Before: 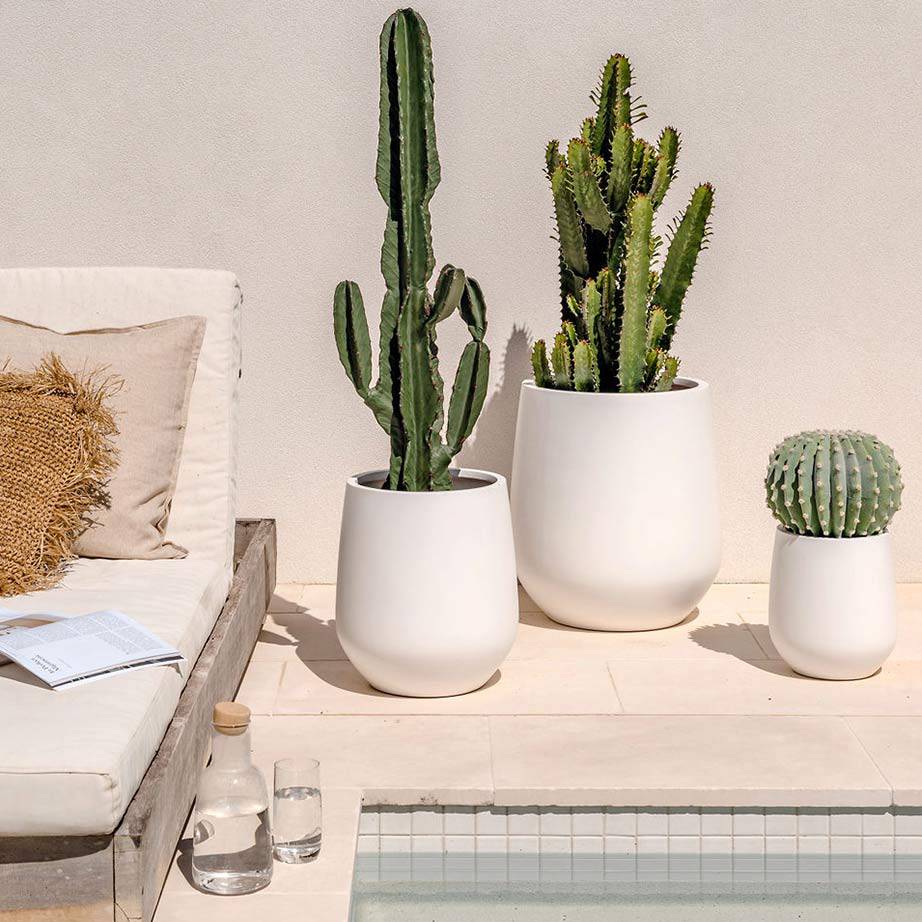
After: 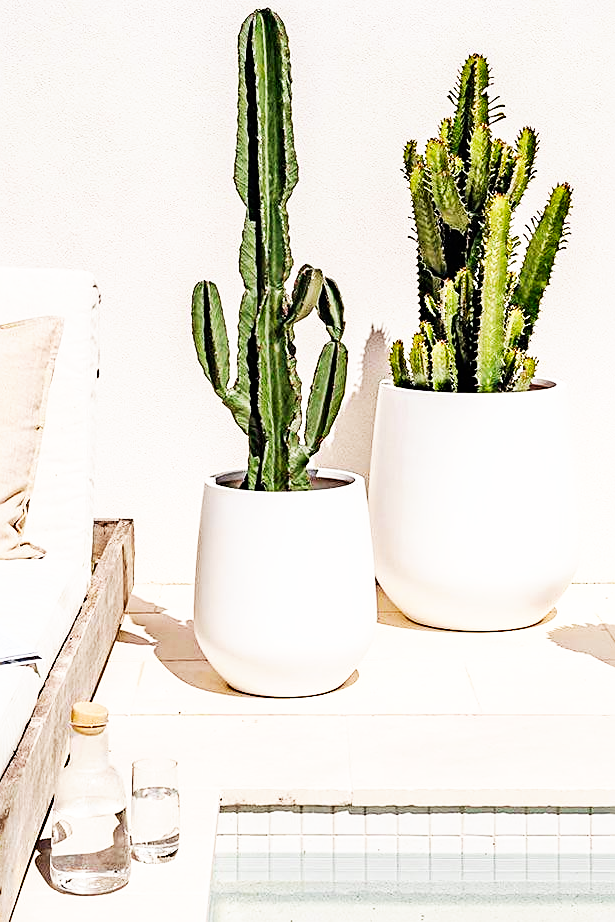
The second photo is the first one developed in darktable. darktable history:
haze removal: compatibility mode true, adaptive false
sharpen: on, module defaults
base curve: curves: ch0 [(0, 0) (0.007, 0.004) (0.027, 0.03) (0.046, 0.07) (0.207, 0.54) (0.442, 0.872) (0.673, 0.972) (1, 1)], preserve colors none
crop and rotate: left 15.408%, right 17.823%
